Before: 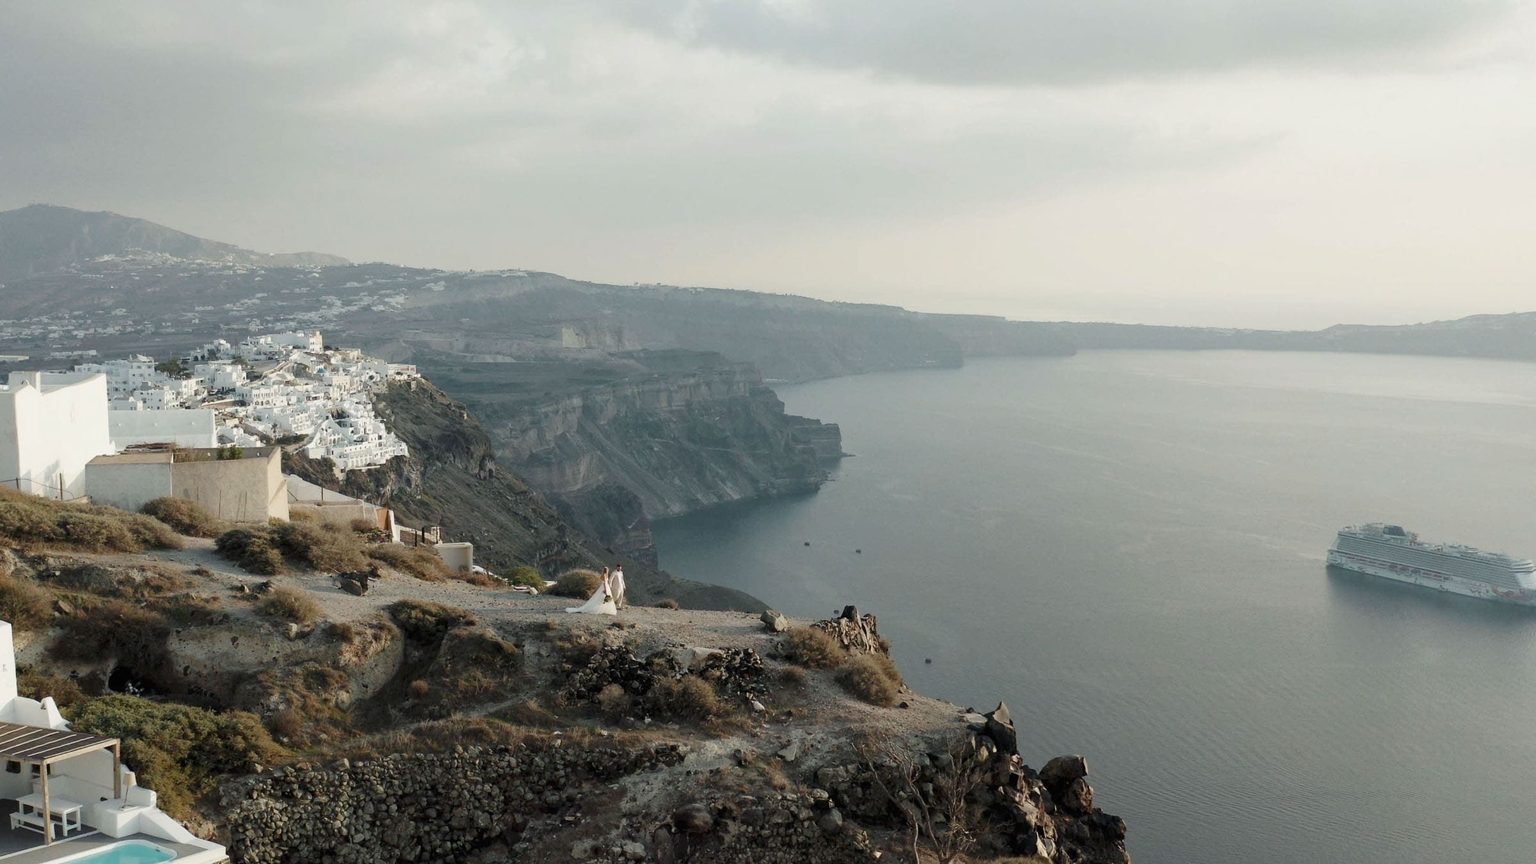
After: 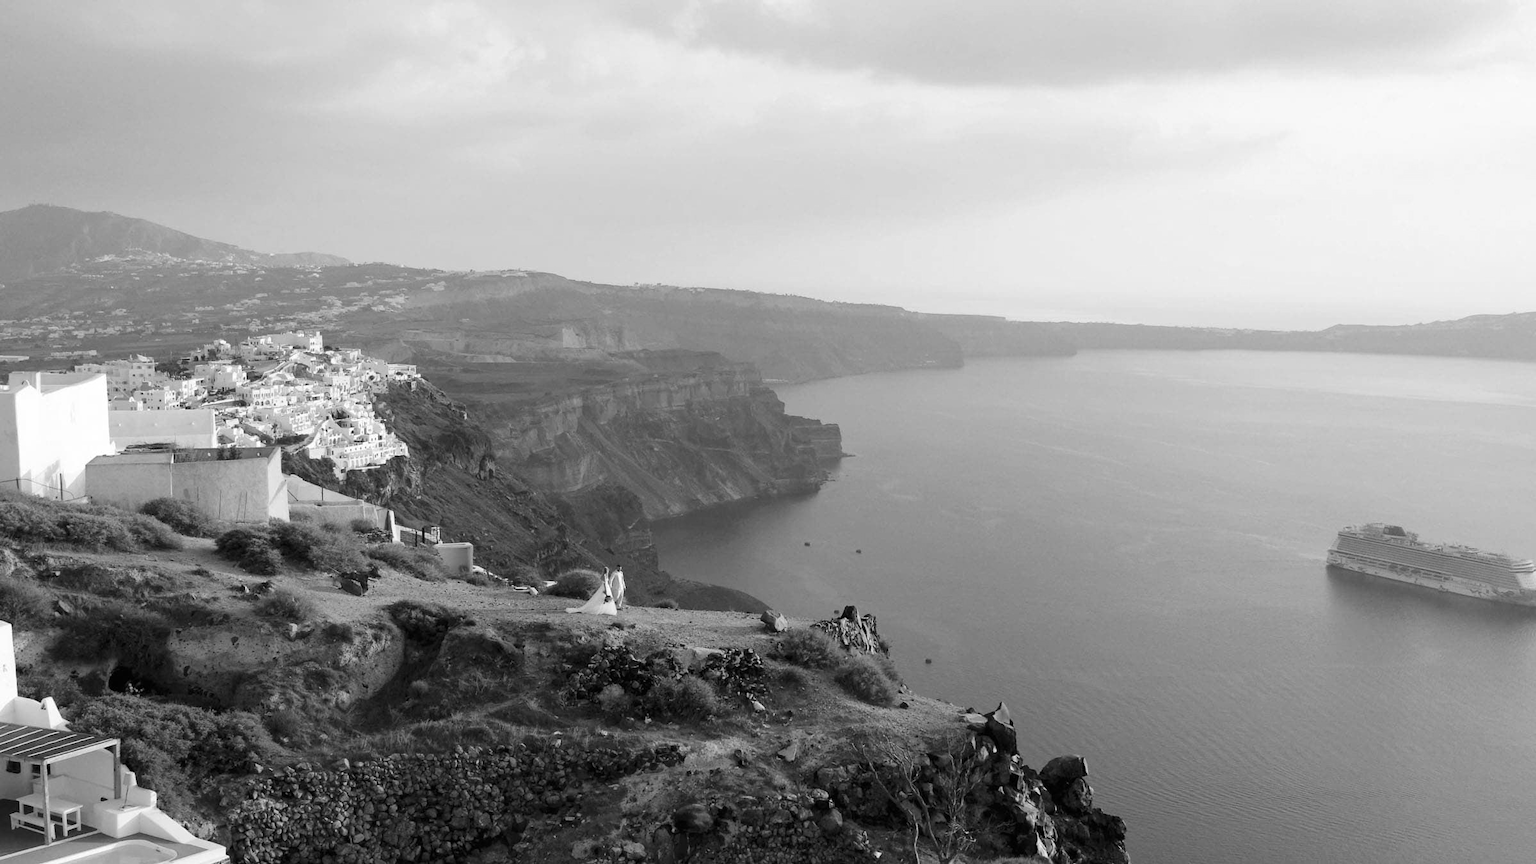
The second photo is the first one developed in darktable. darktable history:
color balance rgb: linear chroma grading › shadows 32%, linear chroma grading › global chroma -2%, linear chroma grading › mid-tones 4%, perceptual saturation grading › global saturation -2%, perceptual saturation grading › highlights -8%, perceptual saturation grading › mid-tones 8%, perceptual saturation grading › shadows 4%, perceptual brilliance grading › highlights 8%, perceptual brilliance grading › mid-tones 4%, perceptual brilliance grading › shadows 2%, global vibrance 16%, saturation formula JzAzBz (2021)
monochrome: on, module defaults
